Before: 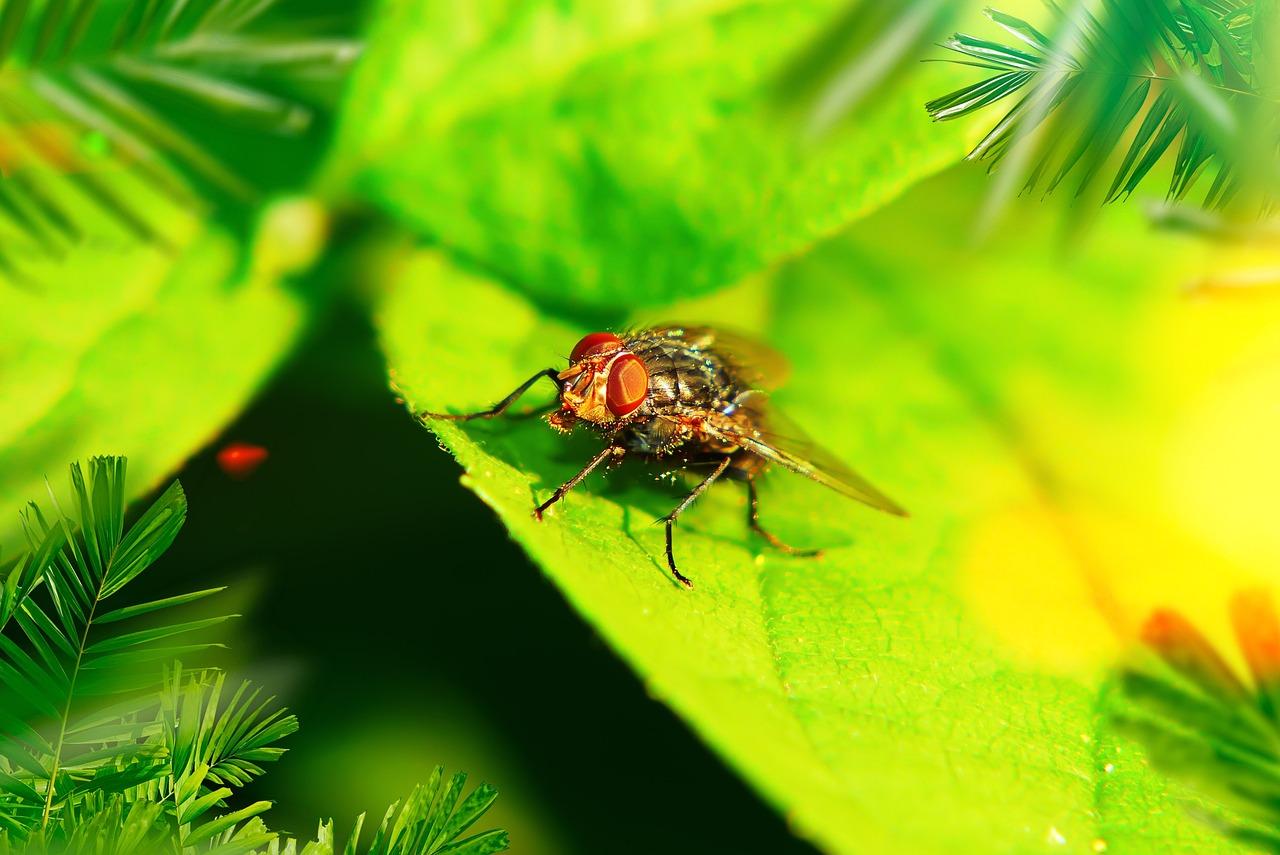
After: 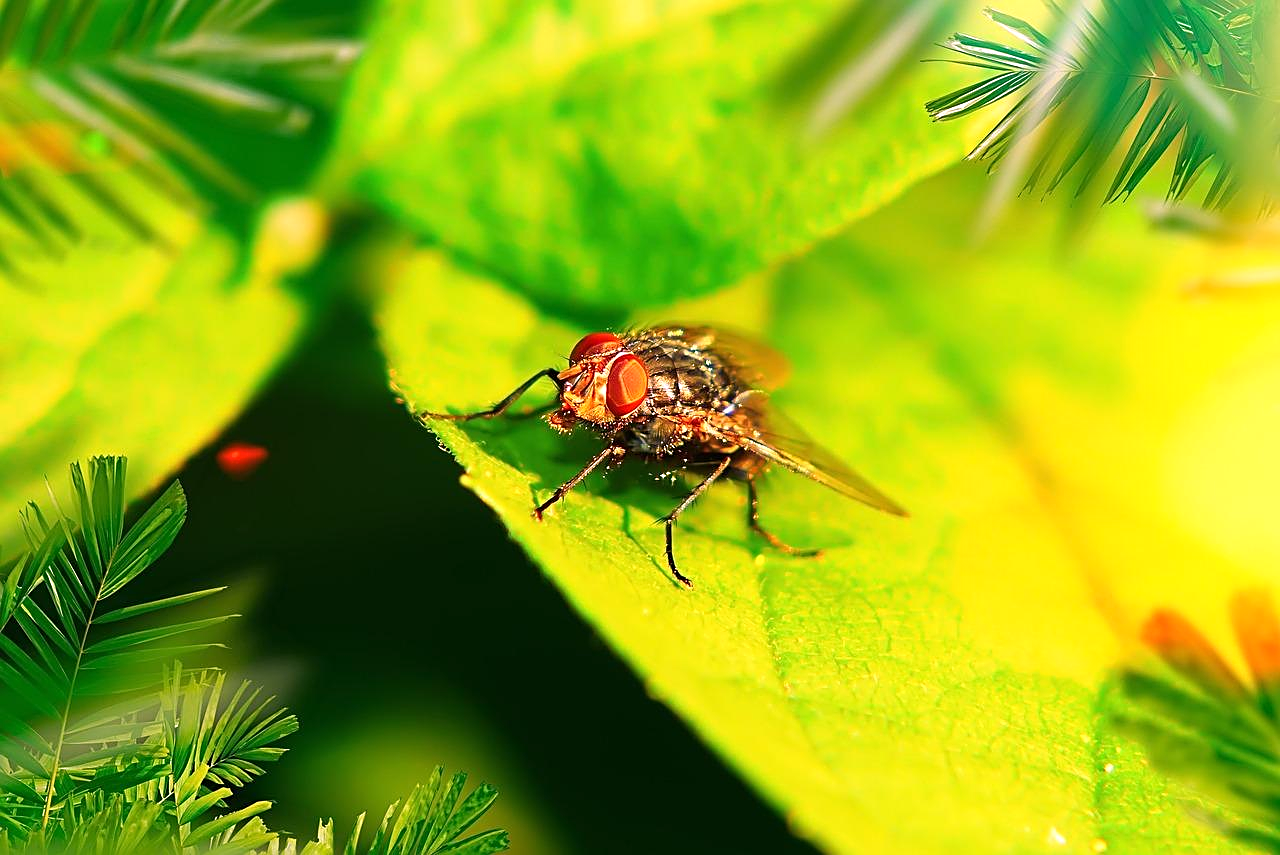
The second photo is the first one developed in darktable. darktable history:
sharpen: on, module defaults
white balance: red 1.188, blue 1.11
